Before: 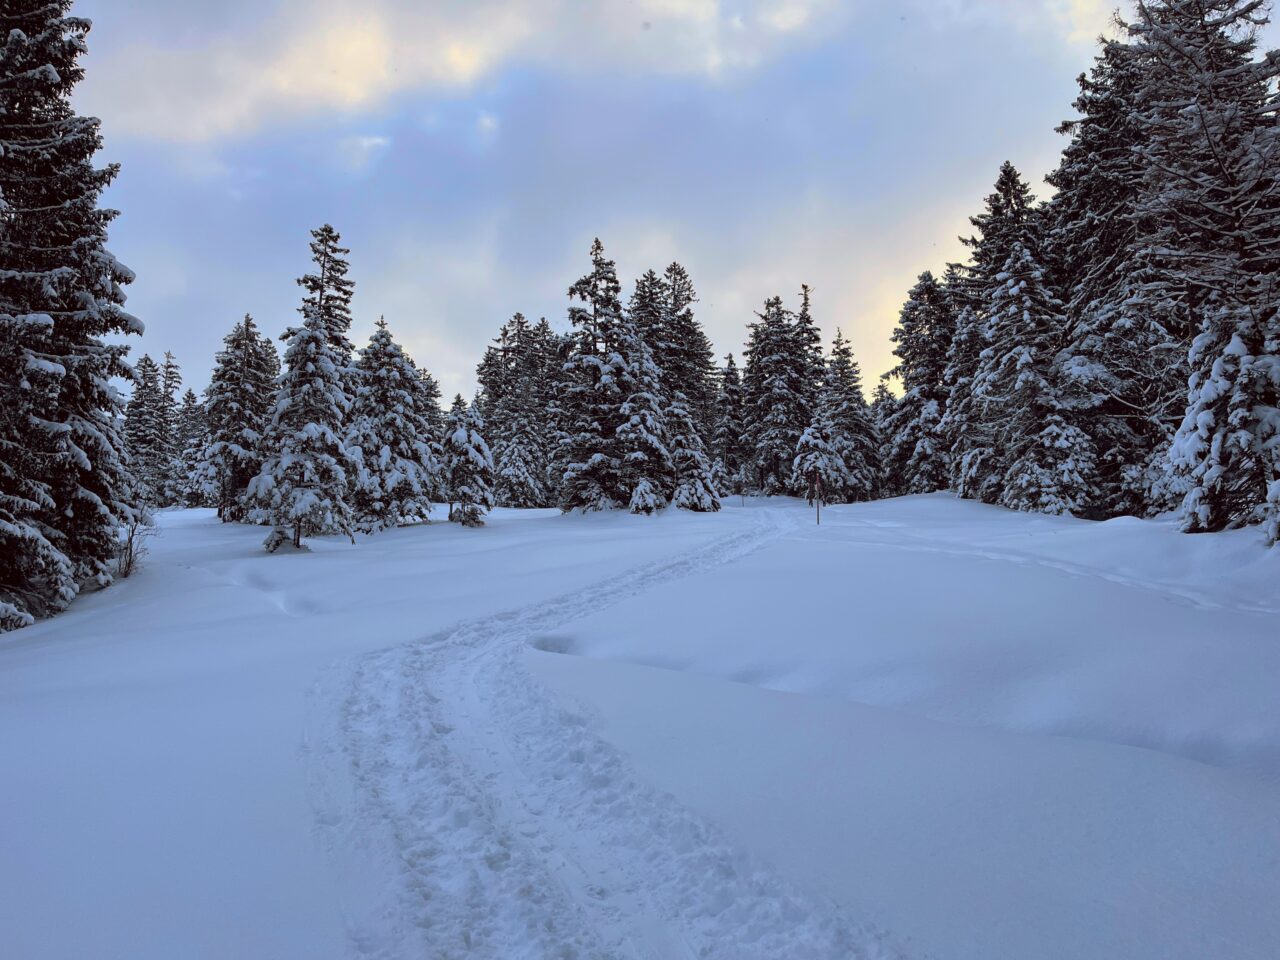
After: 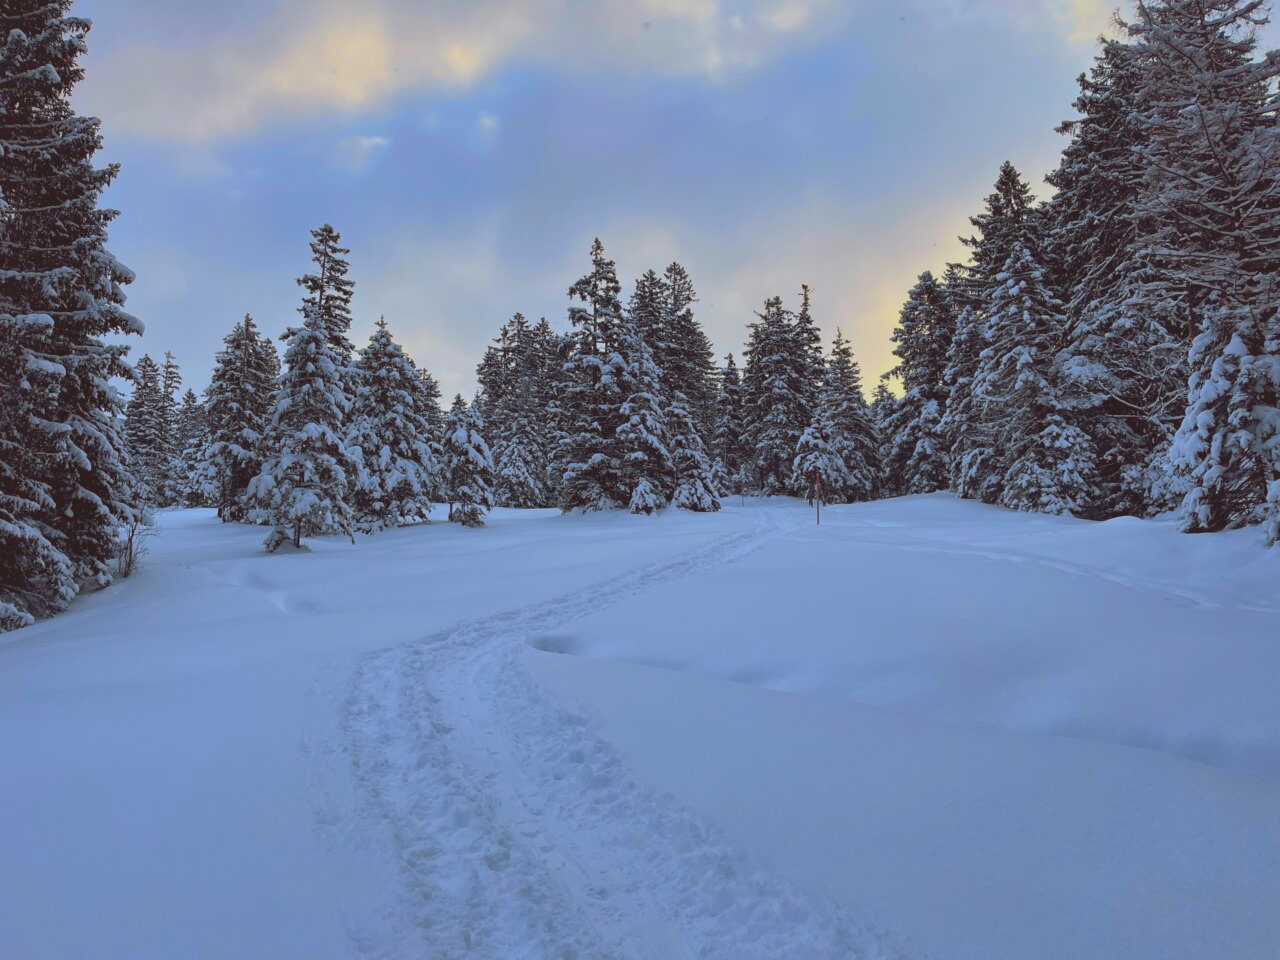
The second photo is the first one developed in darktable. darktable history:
shadows and highlights: on, module defaults
lowpass: radius 0.1, contrast 0.85, saturation 1.1, unbound 0
